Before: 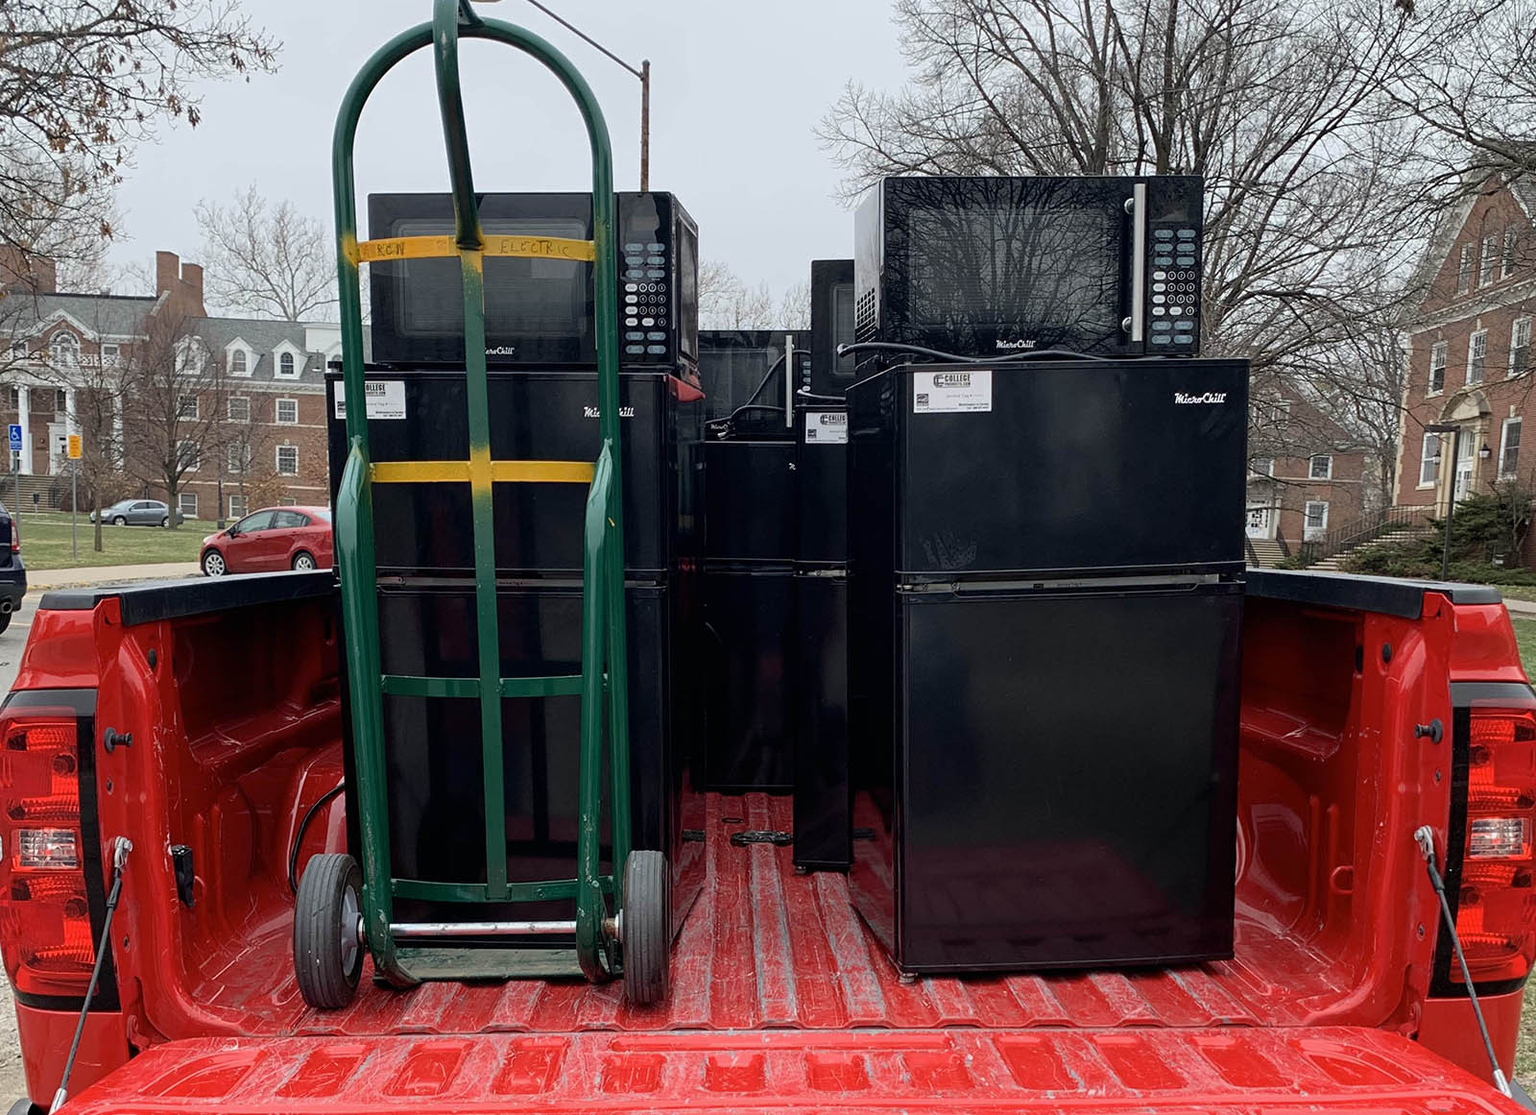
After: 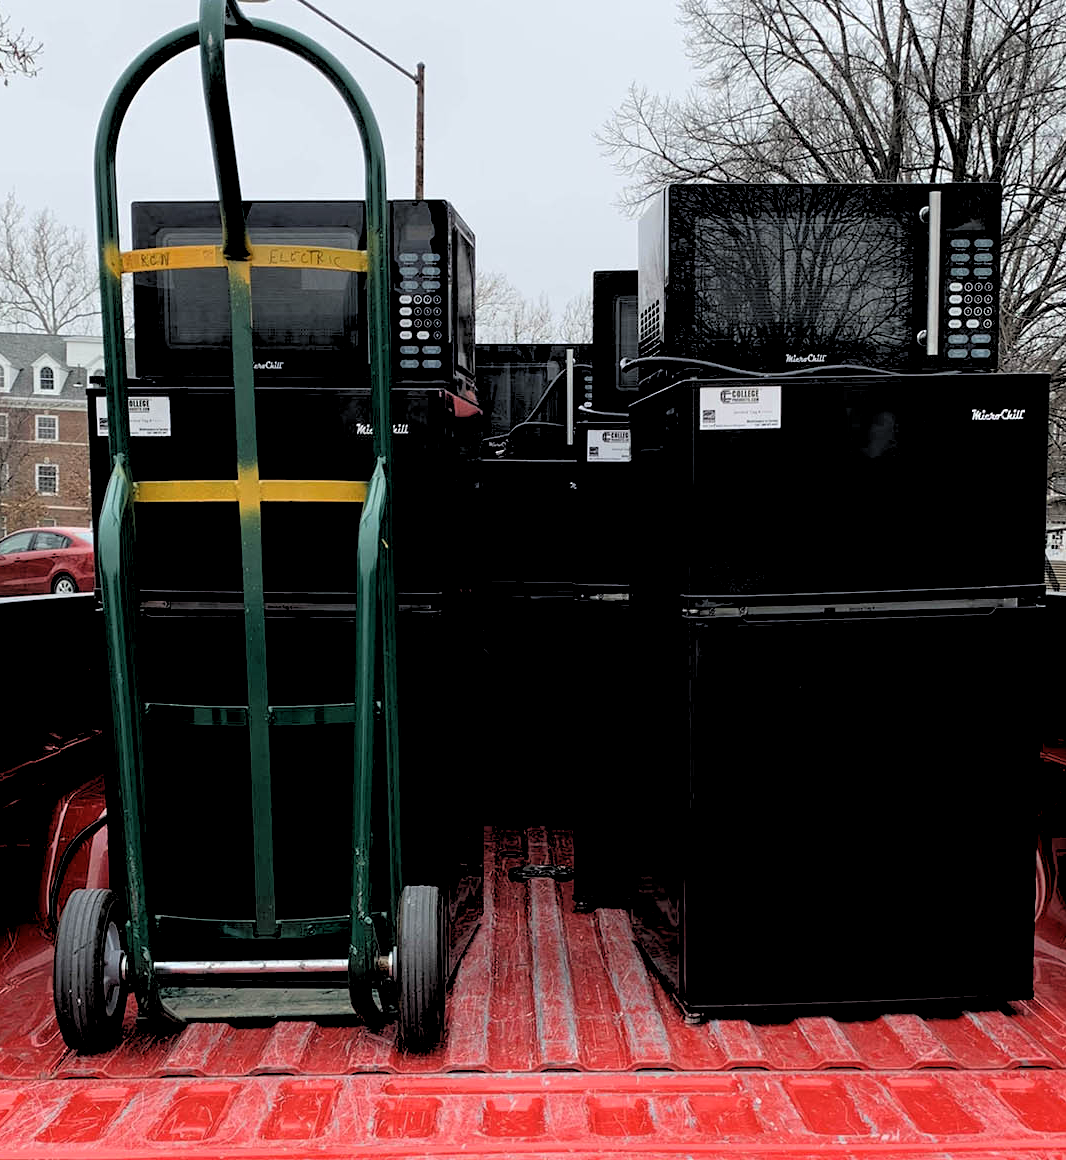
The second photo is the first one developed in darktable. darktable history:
rgb levels: levels [[0.029, 0.461, 0.922], [0, 0.5, 1], [0, 0.5, 1]]
crop and rotate: left 15.754%, right 17.579%
